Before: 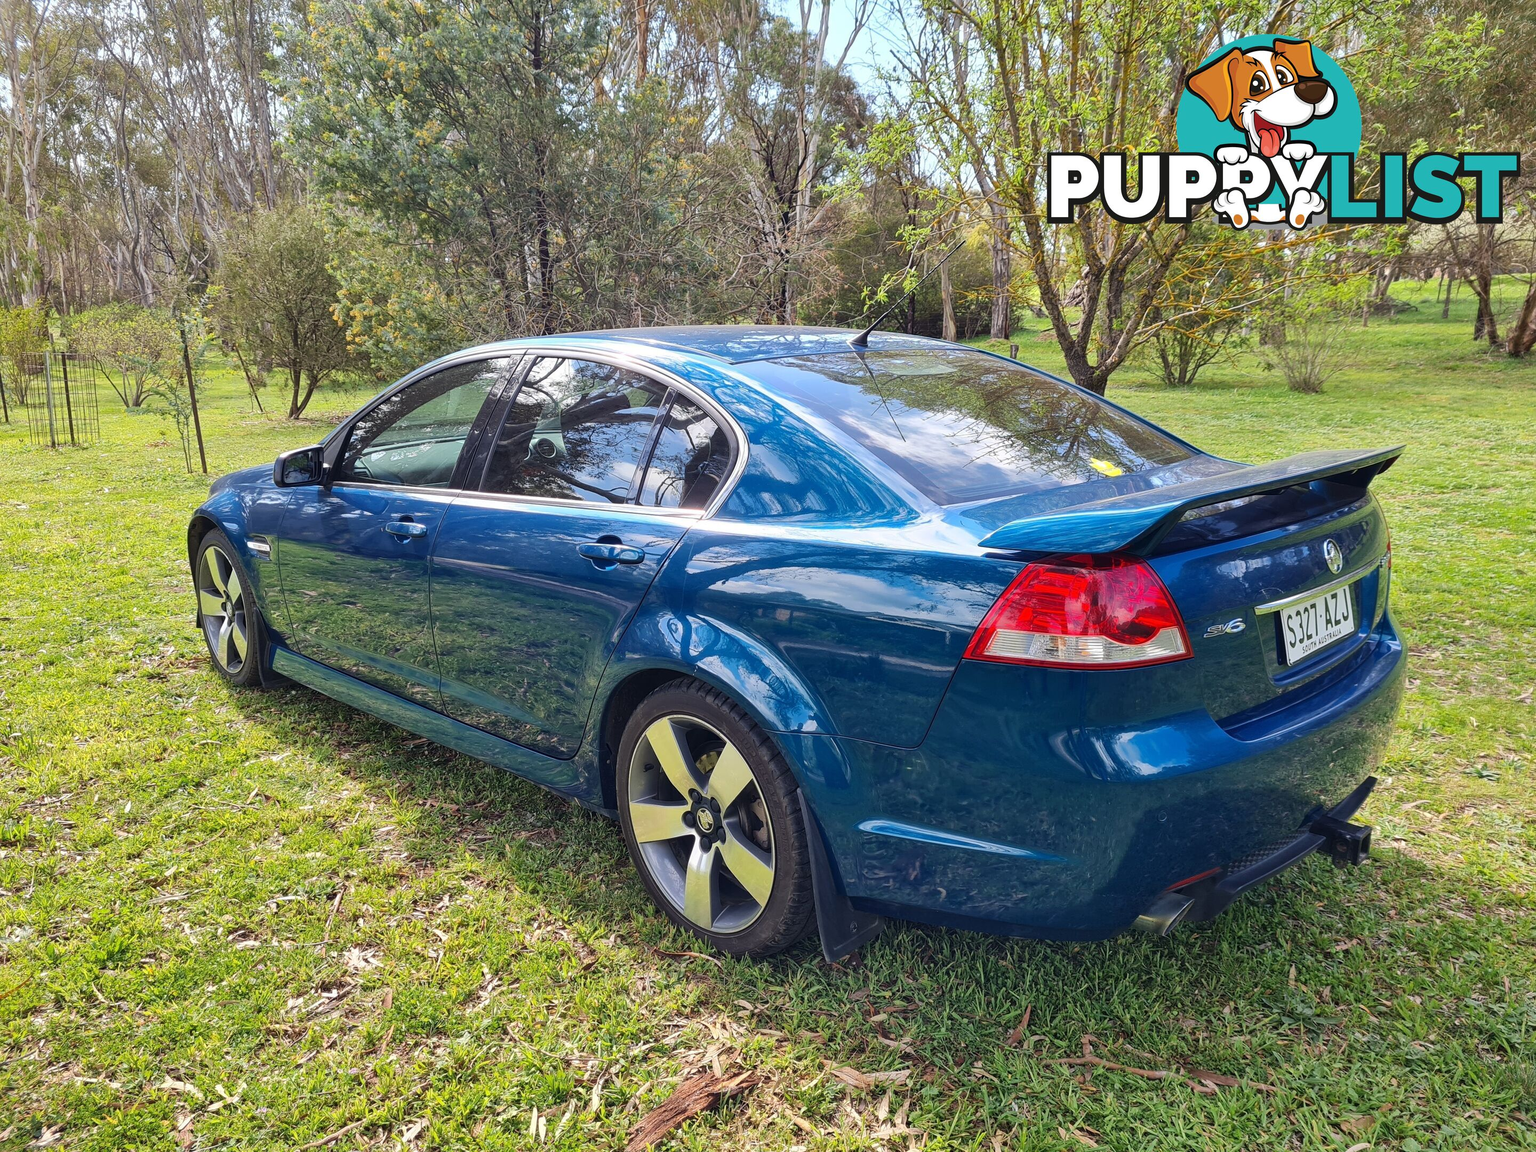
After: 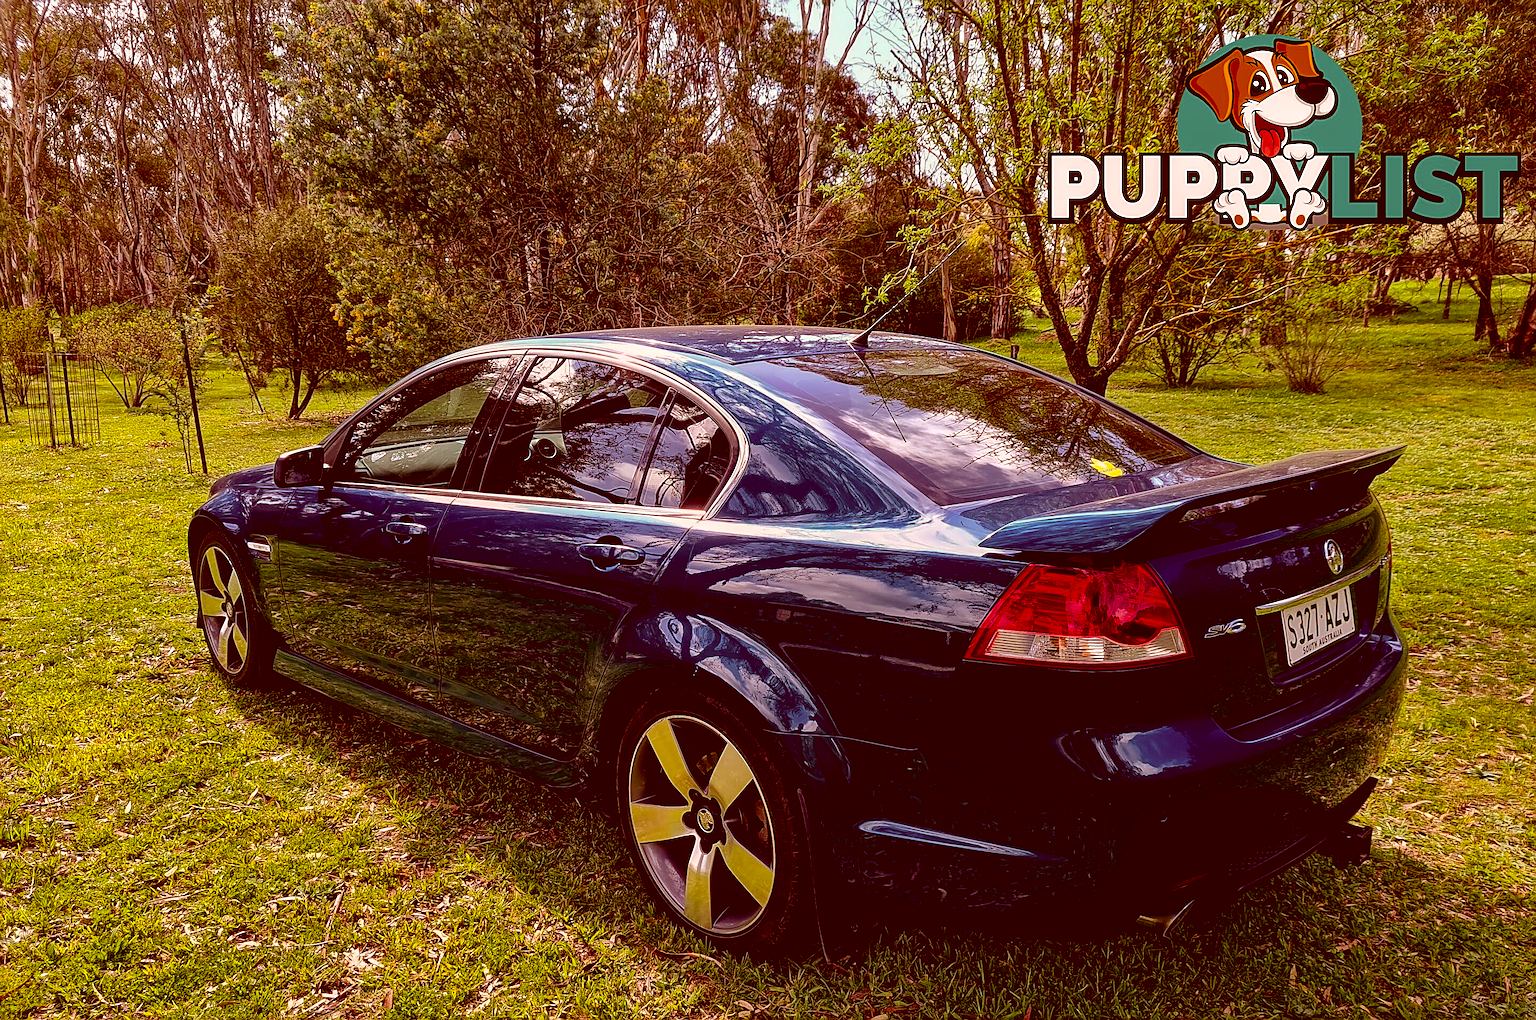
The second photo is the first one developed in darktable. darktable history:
exposure: black level correction 0.046, exposure 0.013 EV, compensate exposure bias true, compensate highlight preservation false
color correction: highlights a* 9.37, highlights b* 8.67, shadows a* 39.83, shadows b* 39.26, saturation 0.808
contrast brightness saturation: contrast 0.127, brightness -0.24, saturation 0.148
crop and rotate: top 0%, bottom 11.463%
local contrast: on, module defaults
sharpen: on, module defaults
color balance rgb: perceptual saturation grading › global saturation 25.17%
base curve: curves: ch0 [(0, 0) (0.74, 0.67) (1, 1)], preserve colors none
